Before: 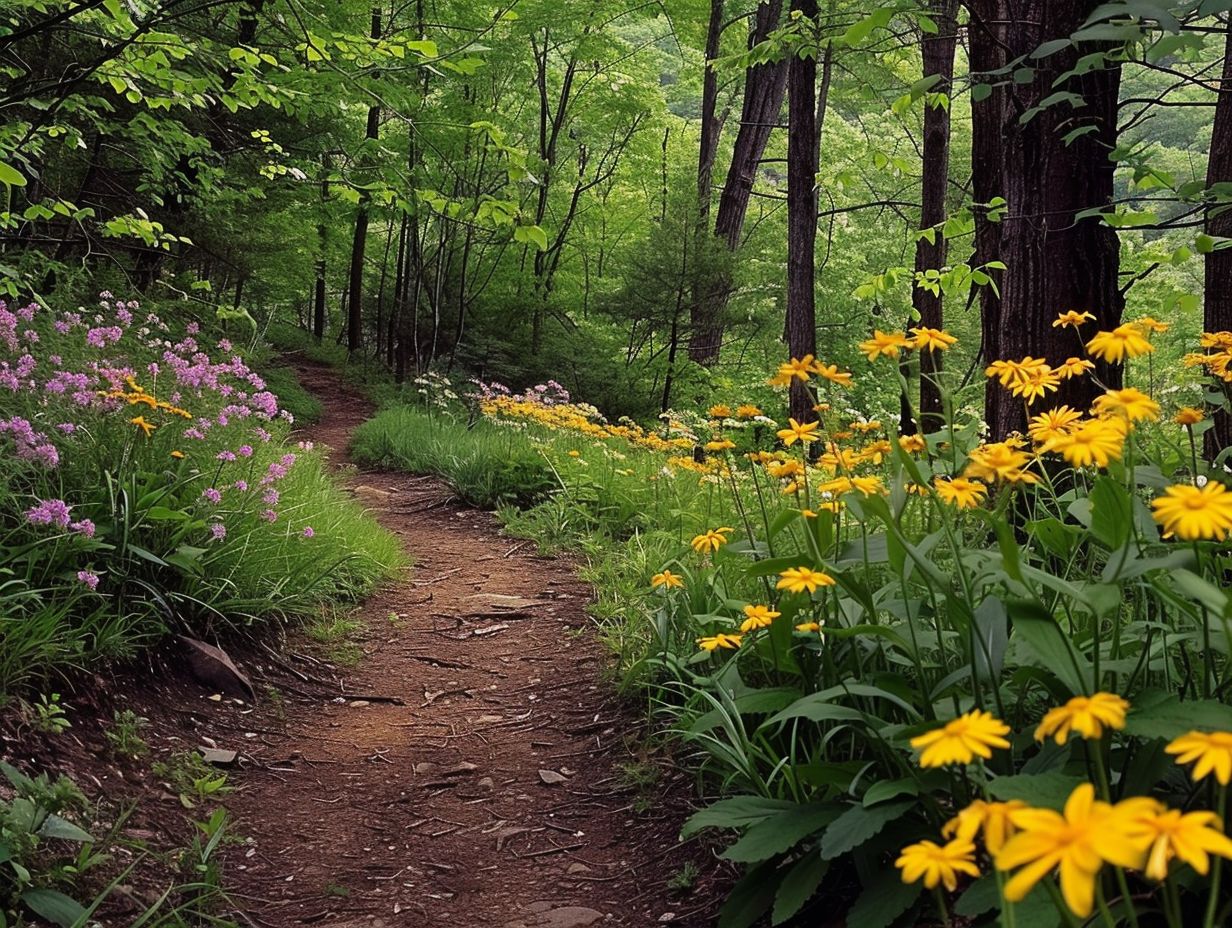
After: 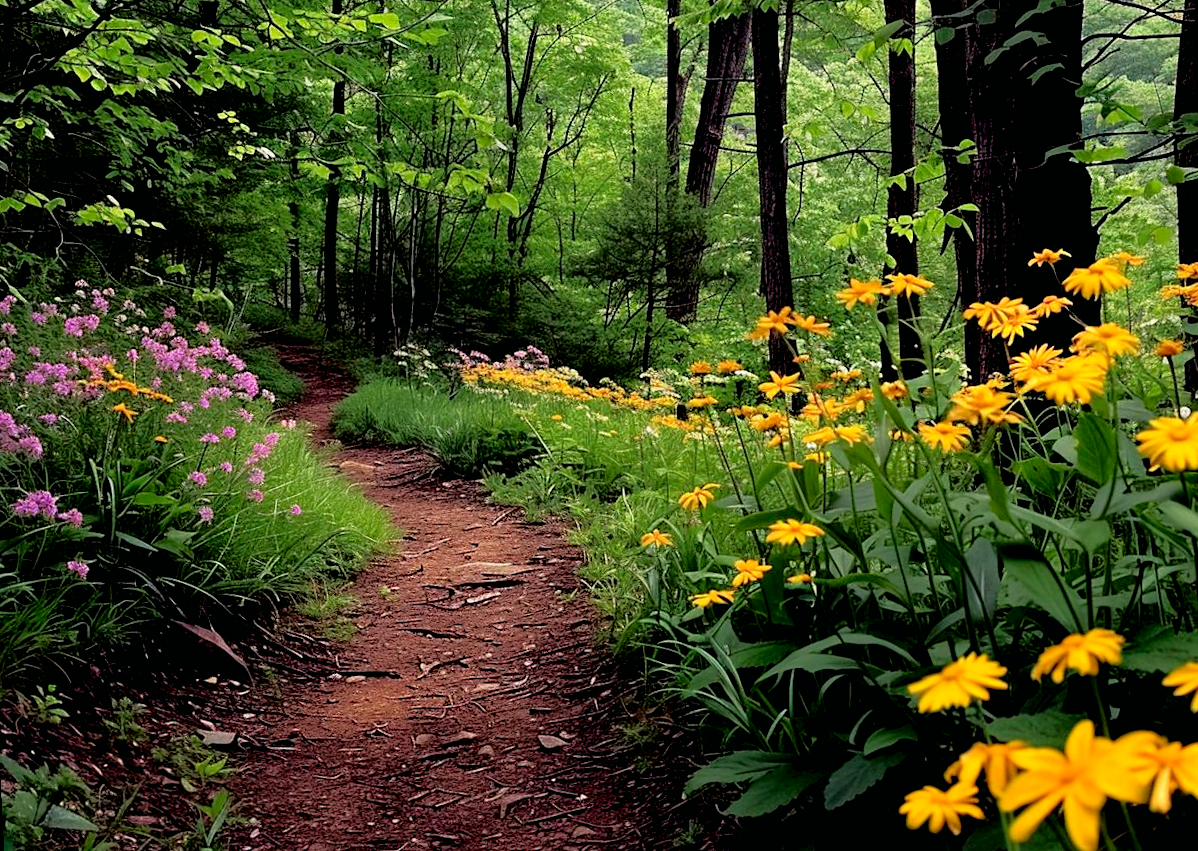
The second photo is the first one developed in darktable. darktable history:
shadows and highlights: shadows -23.08, highlights 46.15, soften with gaussian
tone curve: curves: ch0 [(0, 0) (0.126, 0.061) (0.362, 0.382) (0.498, 0.498) (0.706, 0.712) (1, 1)]; ch1 [(0, 0) (0.5, 0.497) (0.55, 0.578) (1, 1)]; ch2 [(0, 0) (0.44, 0.424) (0.489, 0.486) (0.537, 0.538) (1, 1)], color space Lab, independent channels, preserve colors none
rgb levels: levels [[0.01, 0.419, 0.839], [0, 0.5, 1], [0, 0.5, 1]]
exposure: black level correction 0.01, exposure 0.014 EV, compensate highlight preservation false
rotate and perspective: rotation -3°, crop left 0.031, crop right 0.968, crop top 0.07, crop bottom 0.93
